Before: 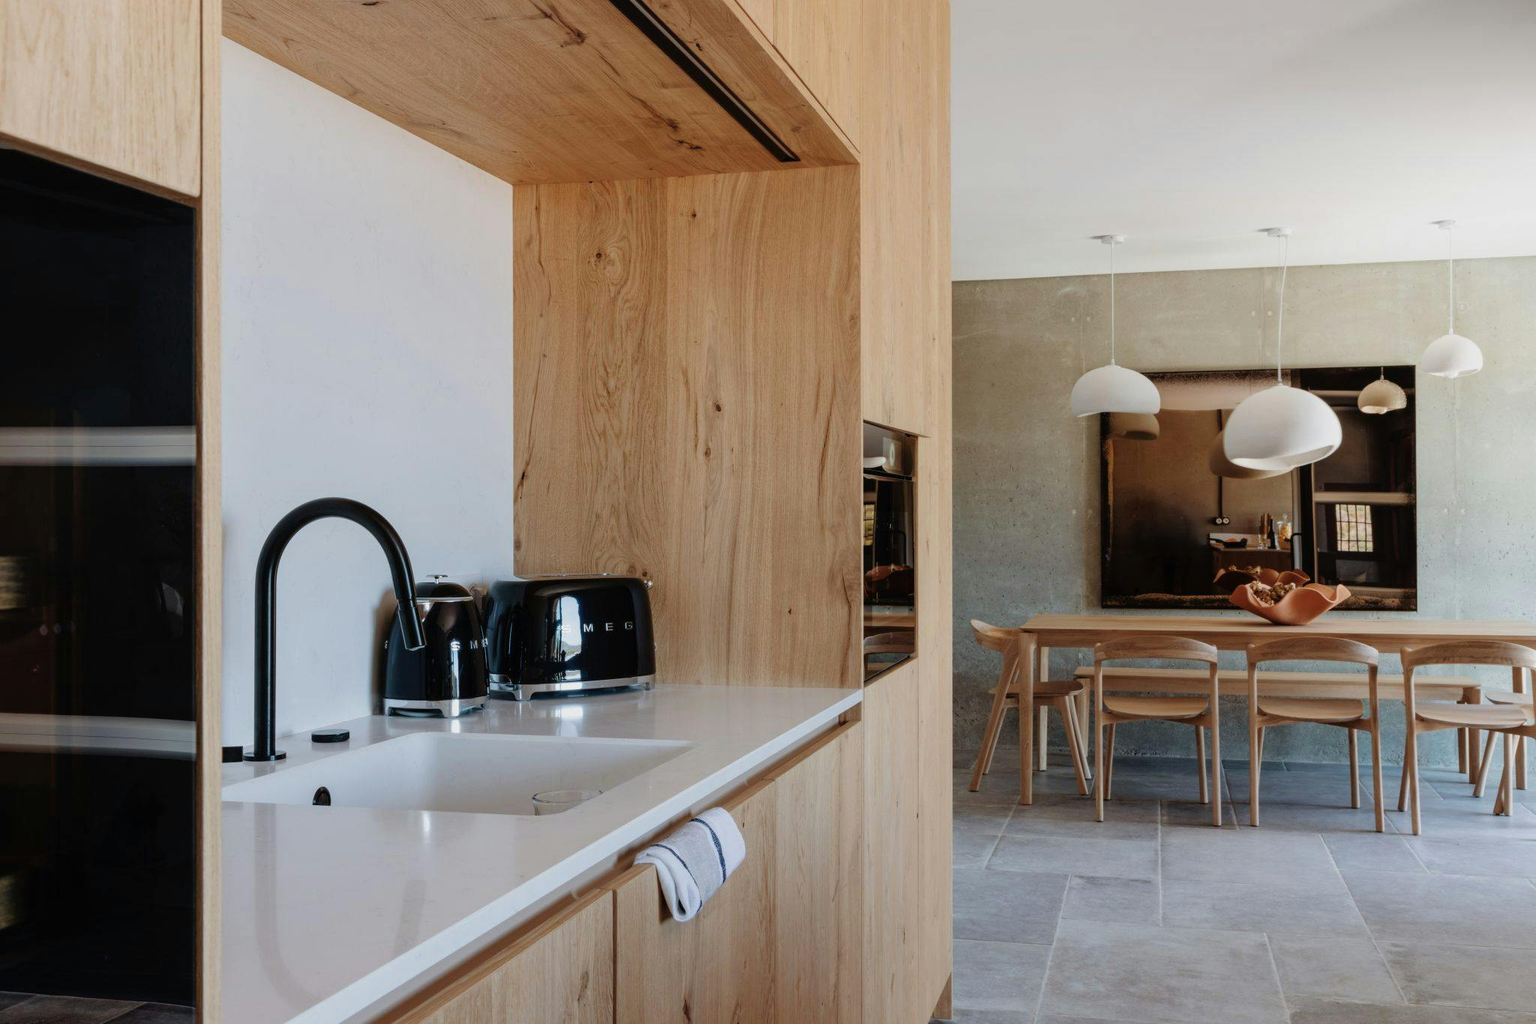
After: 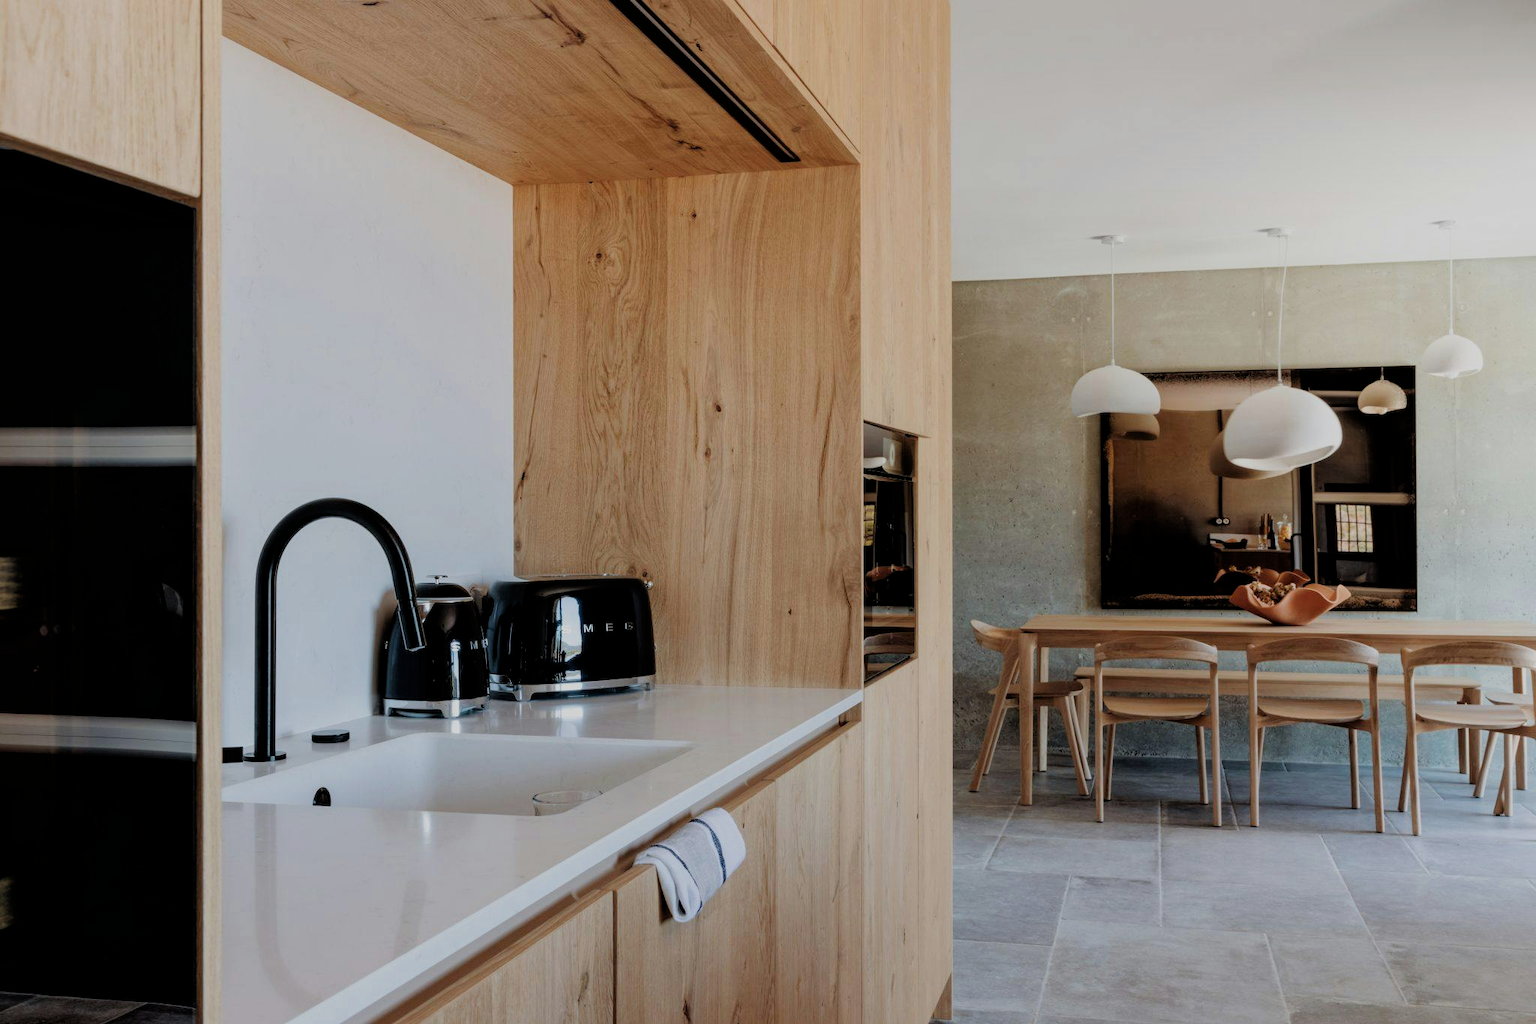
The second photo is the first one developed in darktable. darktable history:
filmic rgb: black relative exposure -7.88 EV, white relative exposure 4.16 EV, hardness 4.07, latitude 51.48%, contrast 1.013, shadows ↔ highlights balance 5.86%
local contrast: mode bilateral grid, contrast 9, coarseness 24, detail 115%, midtone range 0.2
